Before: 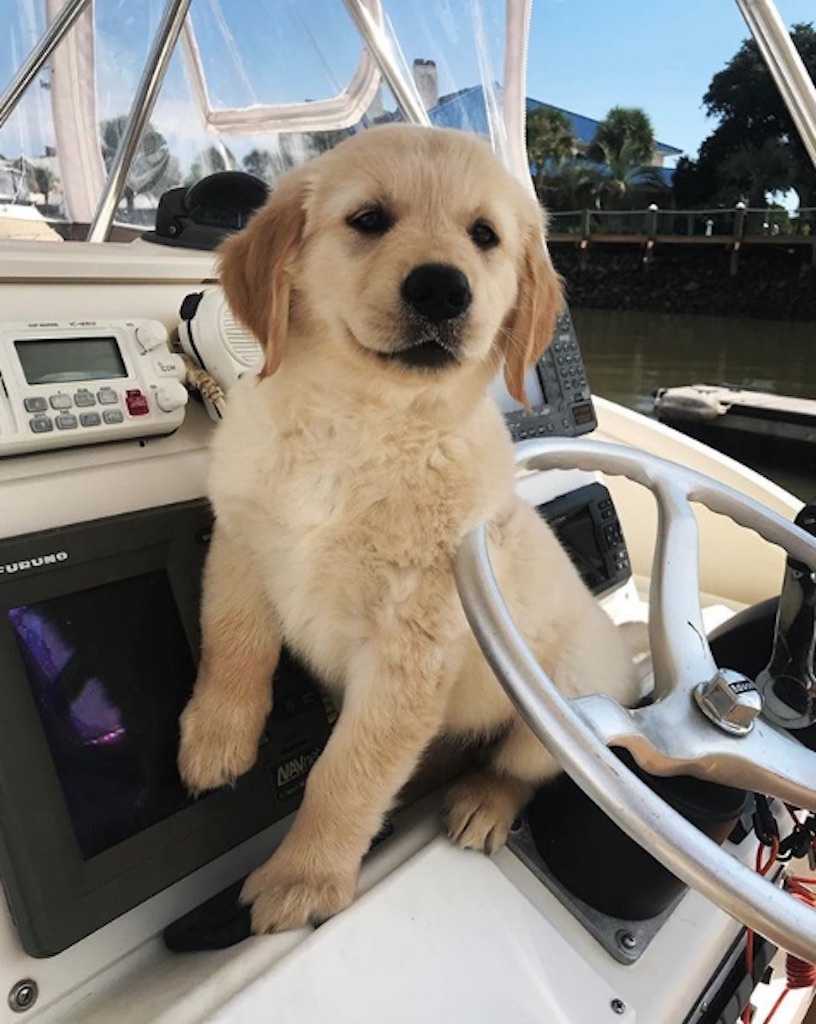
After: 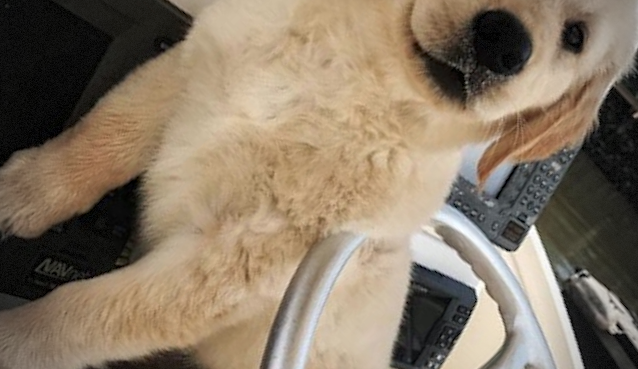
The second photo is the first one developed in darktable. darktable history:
local contrast: on, module defaults
vignetting: fall-off start 67%, width/height ratio 1.014, dithering 8-bit output
crop and rotate: angle -46.12°, top 16.139%, right 0.824%, bottom 11.747%
